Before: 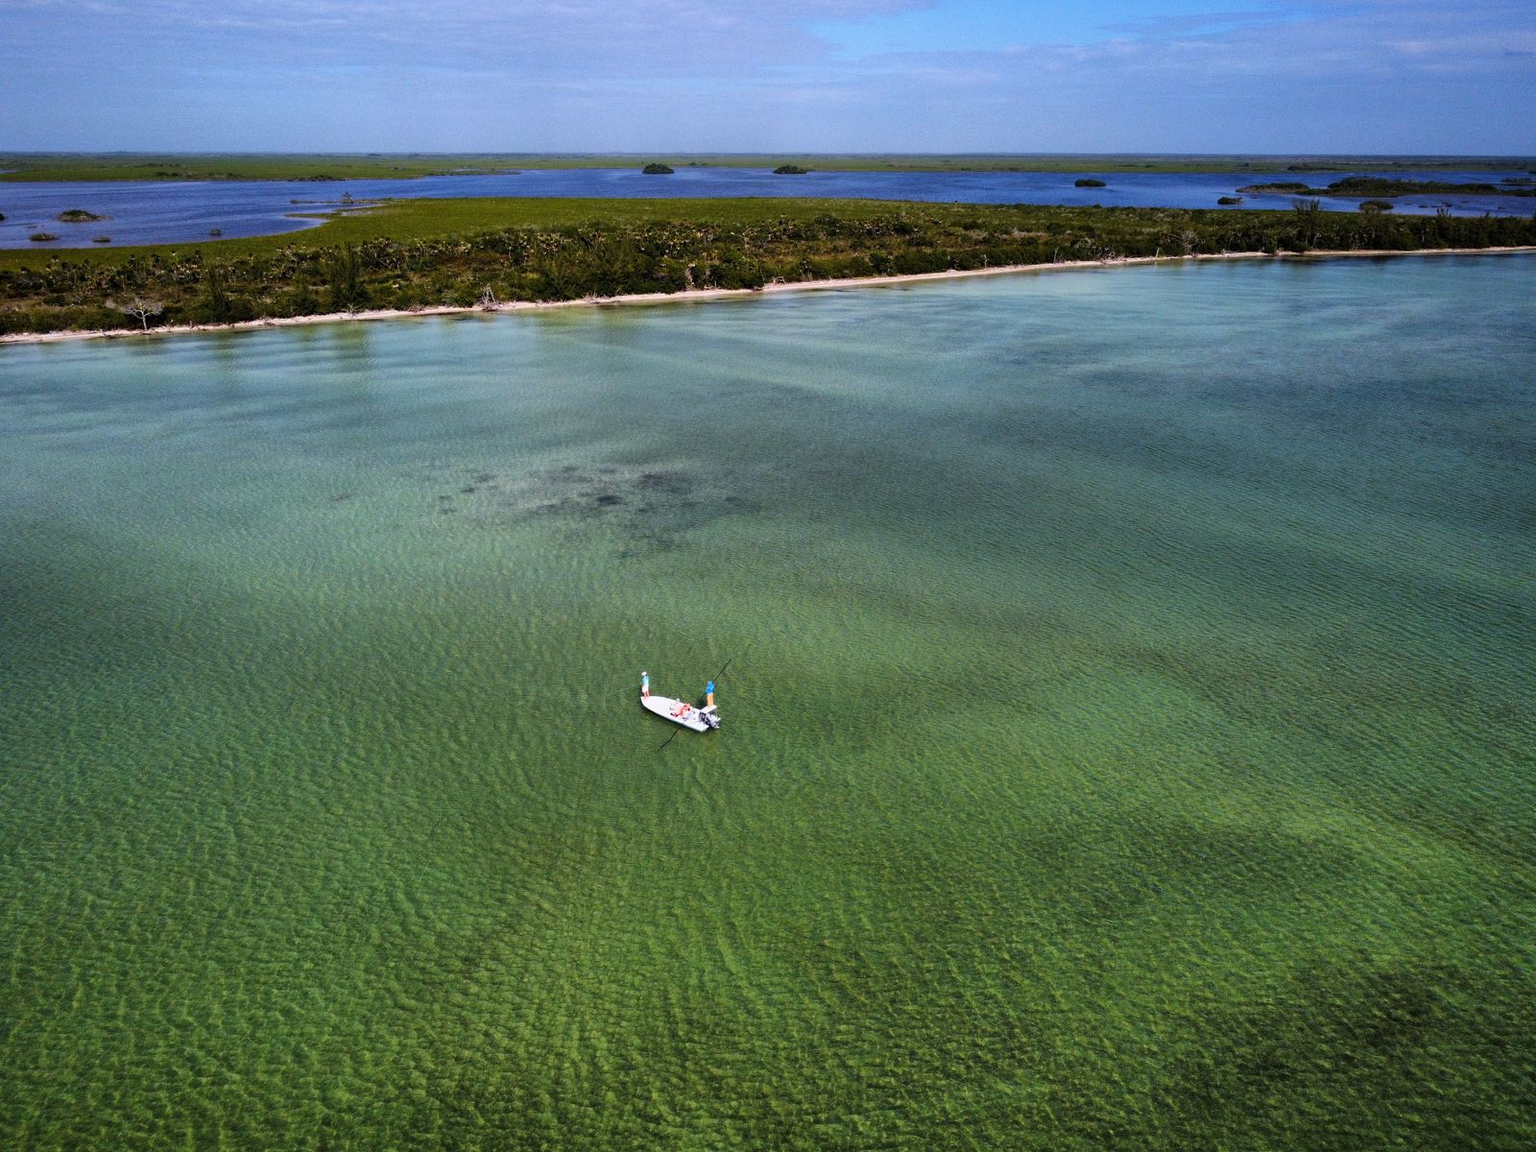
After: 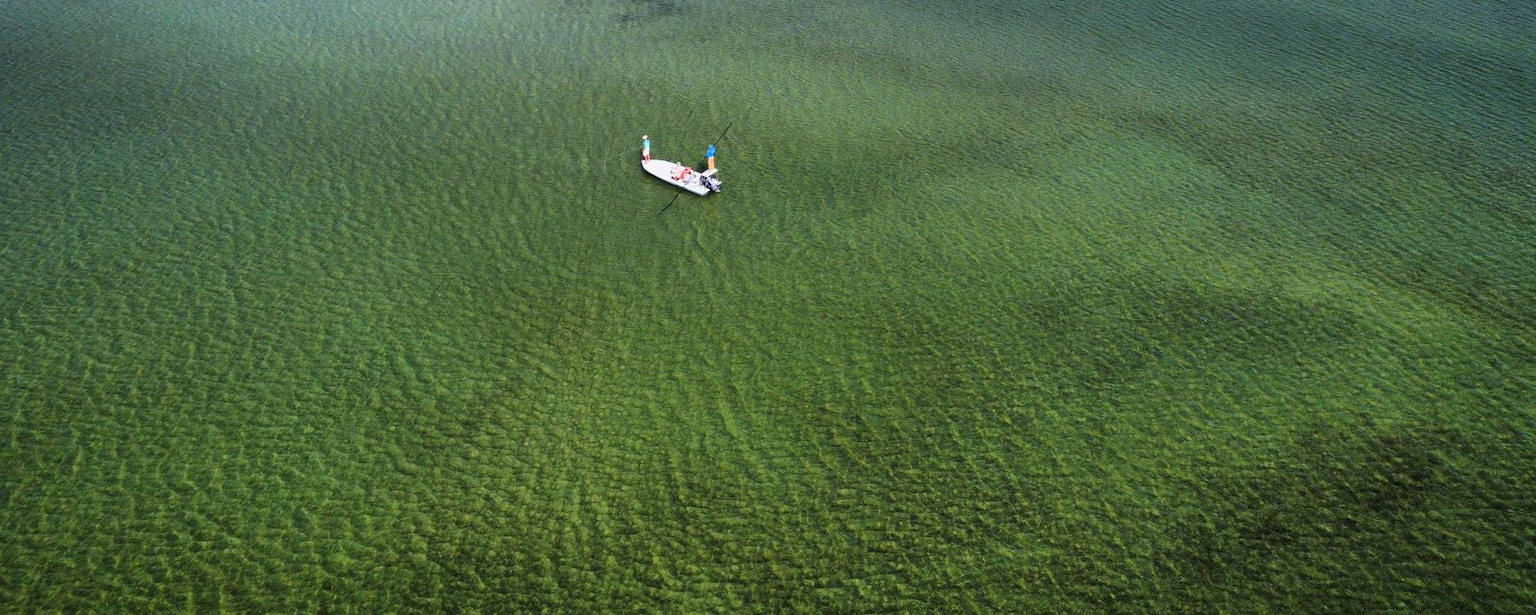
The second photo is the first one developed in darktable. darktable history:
contrast equalizer: octaves 7, y [[0.5, 0.5, 0.472, 0.5, 0.5, 0.5], [0.5 ×6], [0.5 ×6], [0 ×6], [0 ×6]]
crop and rotate: top 46.597%, right 0.106%
levels: mode automatic, levels [0, 0.476, 0.951]
